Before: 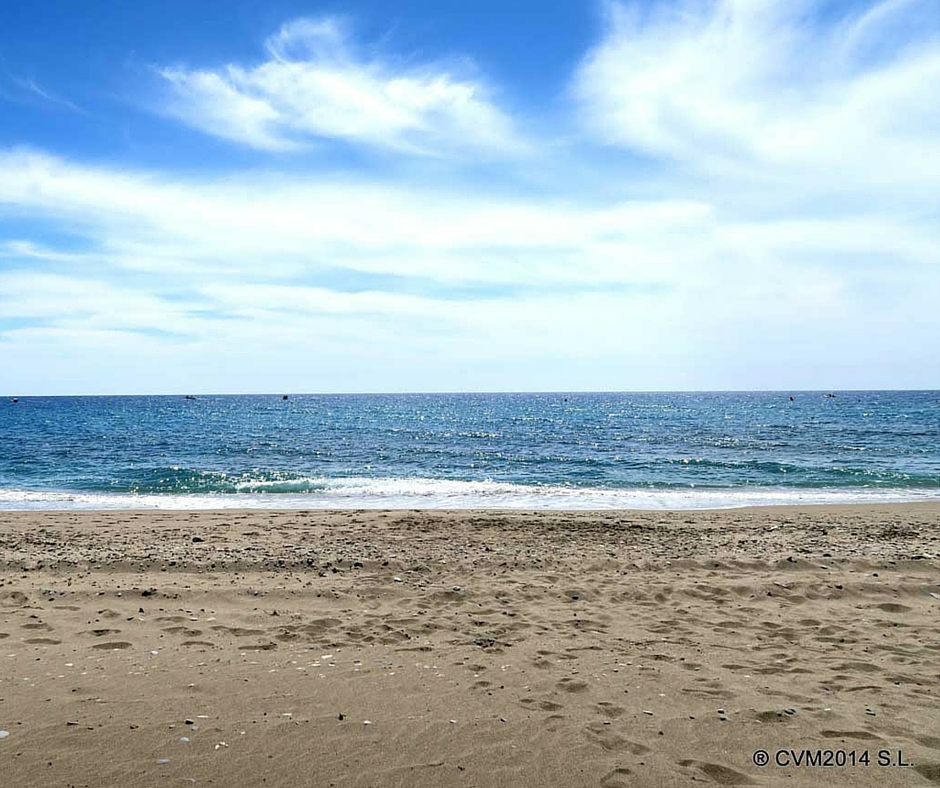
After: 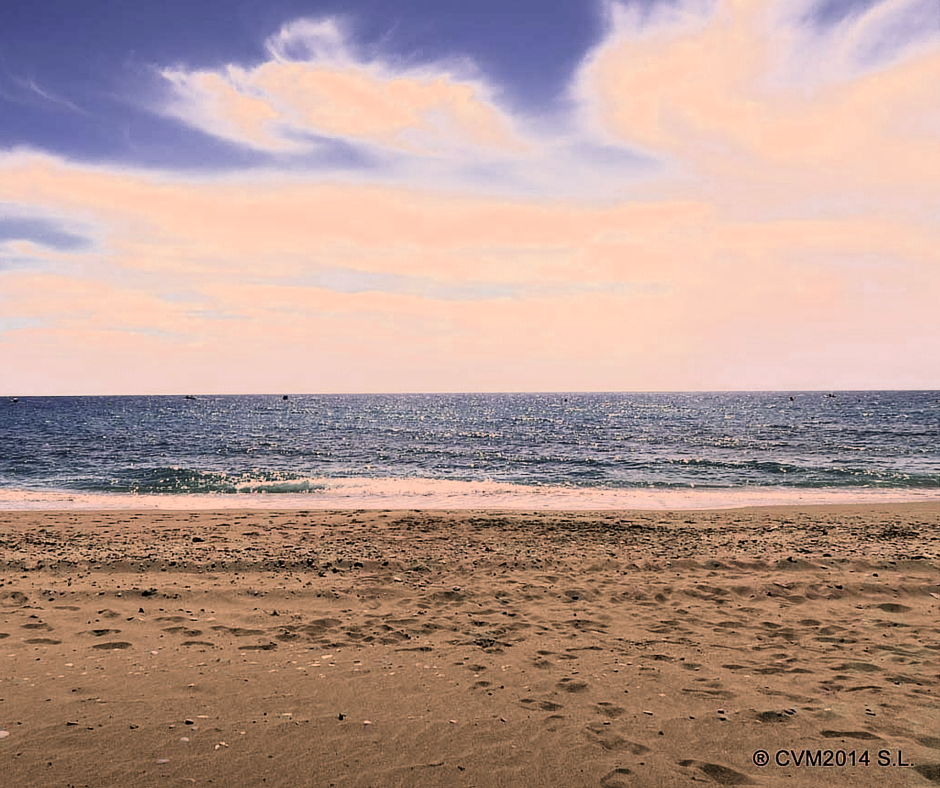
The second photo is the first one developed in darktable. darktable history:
color zones: curves: ch0 [(0, 0.5) (0.125, 0.4) (0.25, 0.5) (0.375, 0.4) (0.5, 0.4) (0.625, 0.35) (0.75, 0.35) (0.875, 0.5)]; ch1 [(0, 0.35) (0.125, 0.45) (0.25, 0.35) (0.375, 0.35) (0.5, 0.35) (0.625, 0.35) (0.75, 0.45) (0.875, 0.35)]; ch2 [(0, 0.6) (0.125, 0.5) (0.25, 0.5) (0.375, 0.6) (0.5, 0.6) (0.625, 0.5) (0.75, 0.5) (0.875, 0.5)]
color correction: highlights a* 21.88, highlights b* 22.25
tone curve: curves: ch0 [(0.016, 0.011) (0.21, 0.113) (0.515, 0.476) (0.78, 0.795) (1, 0.981)], color space Lab, linked channels, preserve colors none
